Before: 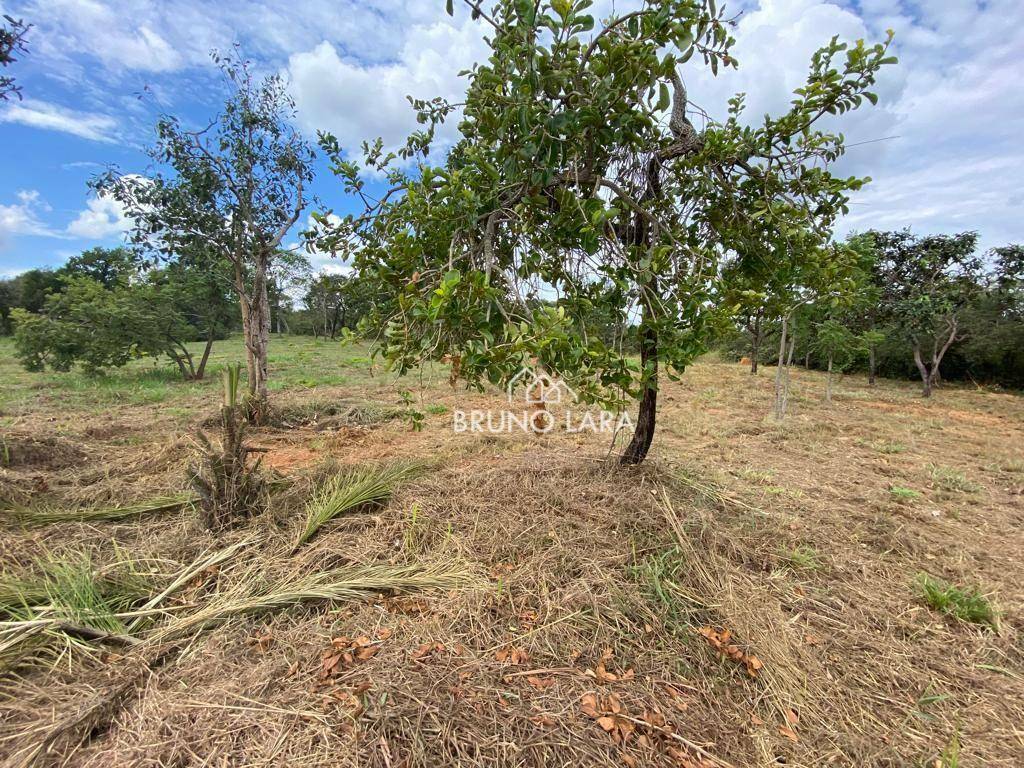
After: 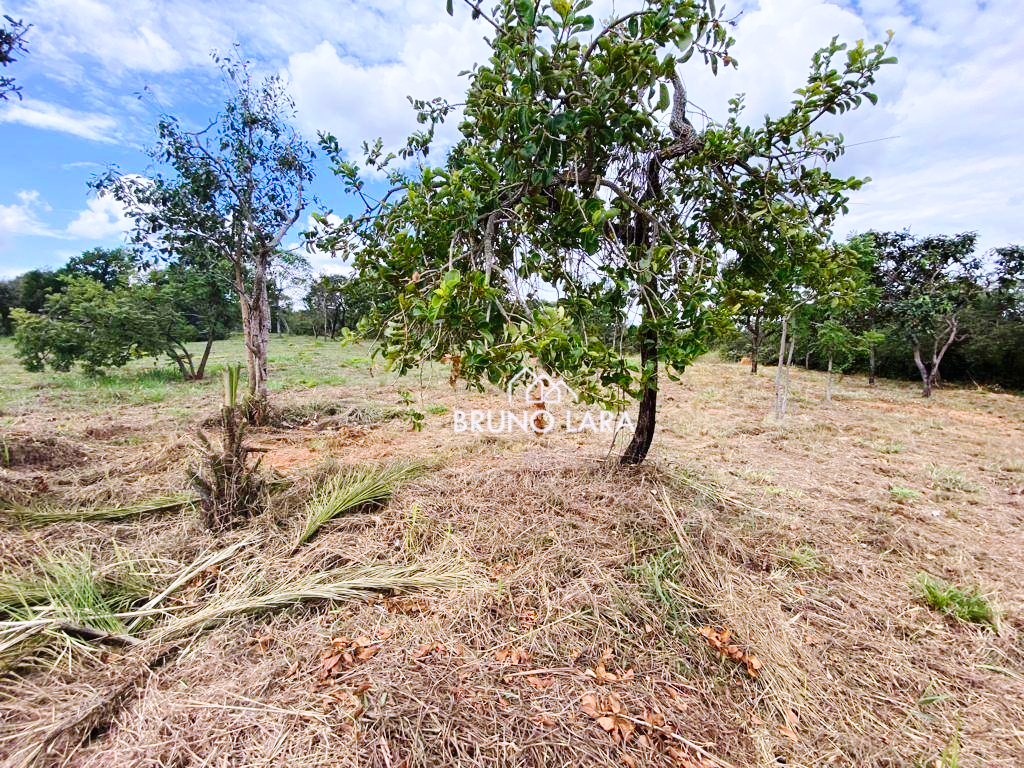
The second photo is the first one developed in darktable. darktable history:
base curve: curves: ch0 [(0, 0) (0.036, 0.025) (0.121, 0.166) (0.206, 0.329) (0.605, 0.79) (1, 1)], preserve colors none
color calibration: illuminant as shot in camera, x 0.362, y 0.385, temperature 4531.34 K
